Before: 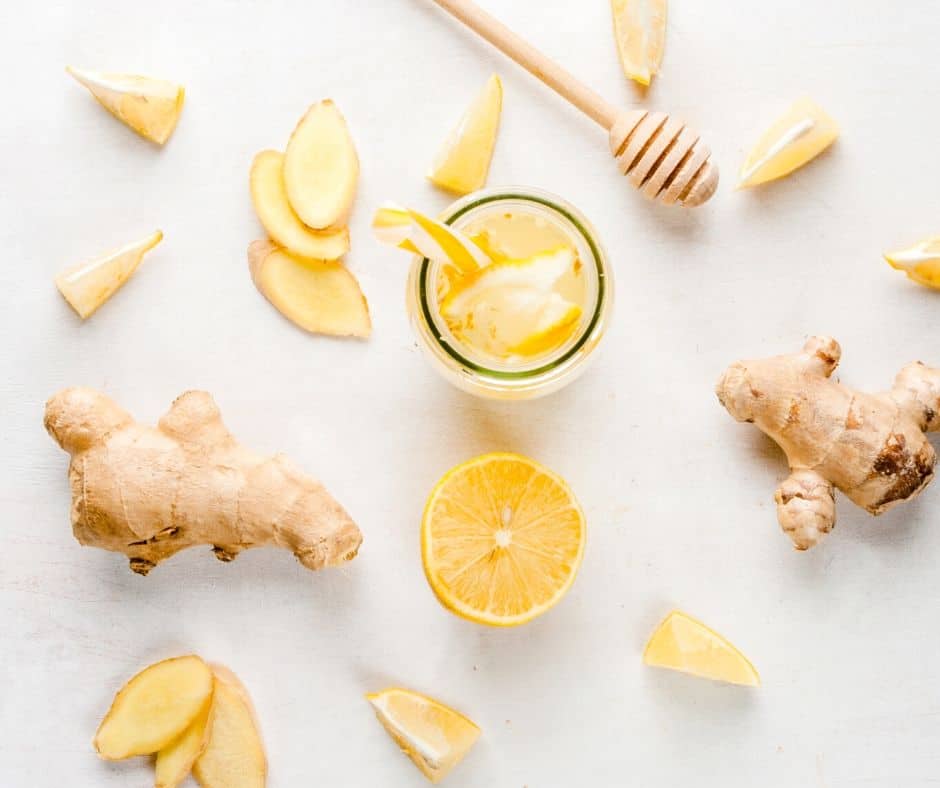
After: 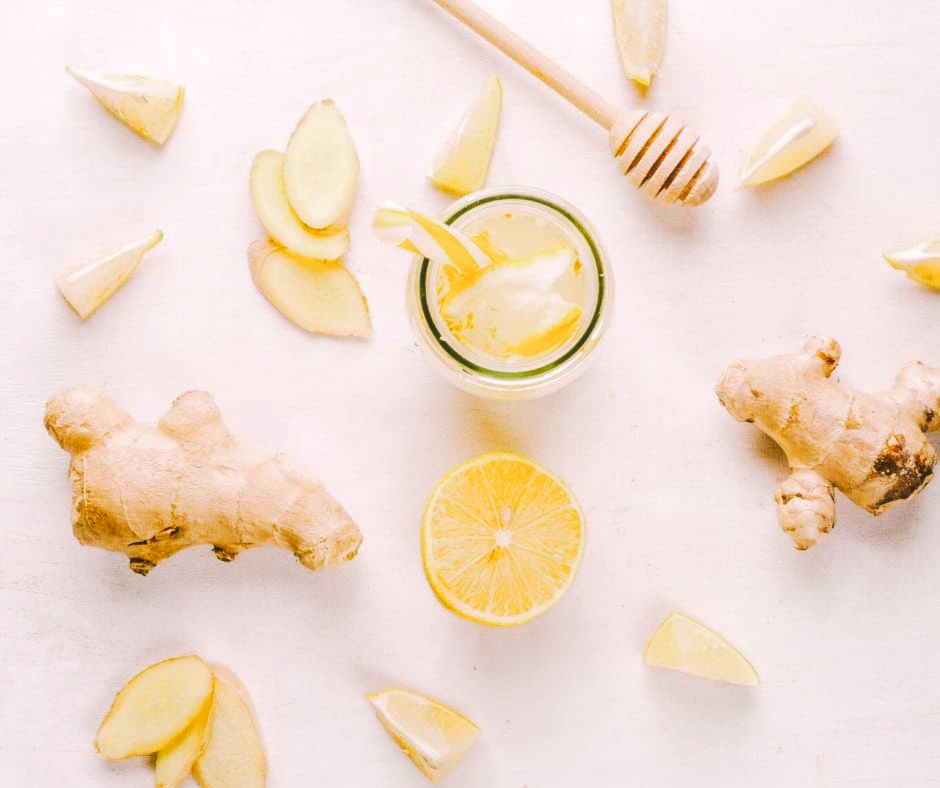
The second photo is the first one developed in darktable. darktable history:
tone curve: curves: ch0 [(0, 0) (0.003, 0.126) (0.011, 0.129) (0.025, 0.129) (0.044, 0.136) (0.069, 0.145) (0.1, 0.162) (0.136, 0.182) (0.177, 0.211) (0.224, 0.254) (0.277, 0.307) (0.335, 0.366) (0.399, 0.441) (0.468, 0.533) (0.543, 0.624) (0.623, 0.702) (0.709, 0.774) (0.801, 0.835) (0.898, 0.904) (1, 1)], preserve colors none
color look up table: target L [91.26, 92.34, 84.48, 85.46, 76.83, 64.85, 66.97, 54.17, 46.74, 48.41, 55.26, 32.84, 26.12, 4.418, 200.93, 92.95, 77.89, 72.33, 69.69, 65.86, 53.72, 53.94, 47.39, 37.9, 34.27, 31.02, 31.87, 8.016, 85.99, 78.96, 73.82, 71.13, 62.94, 59.4, 70.33, 57.27, 51.66, 54.18, 50.19, 44.77, 41.14, 36.1, 18.96, 16.13, 92.71, 83.07, 67.21, 54.19, 38.71], target a [-15.92, -1.661, -22.53, -10.86, -36.78, -45.92, -16.22, -21.7, -35.4, -17.65, -30.93, -11.12, -26.45, -13.67, 0, 6.966, 13.91, 24.19, 49.12, 44.66, 69.66, 40.94, 70.36, 25.01, 52.42, 4.555, 53.85, 16.25, 26.6, 17.98, 32.76, 29.66, 68.69, 3.934, 59.41, 11.07, 57.32, 74.33, 76.52, 9.316, 49.24, 34.16, 10.64, 22.57, -26.74, -18.59, -28.39, -5.716, -26.75], target b [50.08, 34.66, 31.41, 4.263, 17.53, 39.16, 23, 45.28, 34.96, 20.04, 11.2, 40.92, 23.16, 6.967, -0.001, 6.762, 67.86, 31.99, 16.35, 71.15, 34.01, 56.15, 66.78, 31.5, 52.05, 10.51, 11.72, 13, -10.84, -23.19, -30.46, 5.58, -14.31, 5.376, -36.51, -58.03, 0.284, -27.08, 8.852, -16.85, -51.51, -14.05, -26.18, -40.62, -6.109, -15.57, -7.317, -30.98, -0.606], num patches 49
